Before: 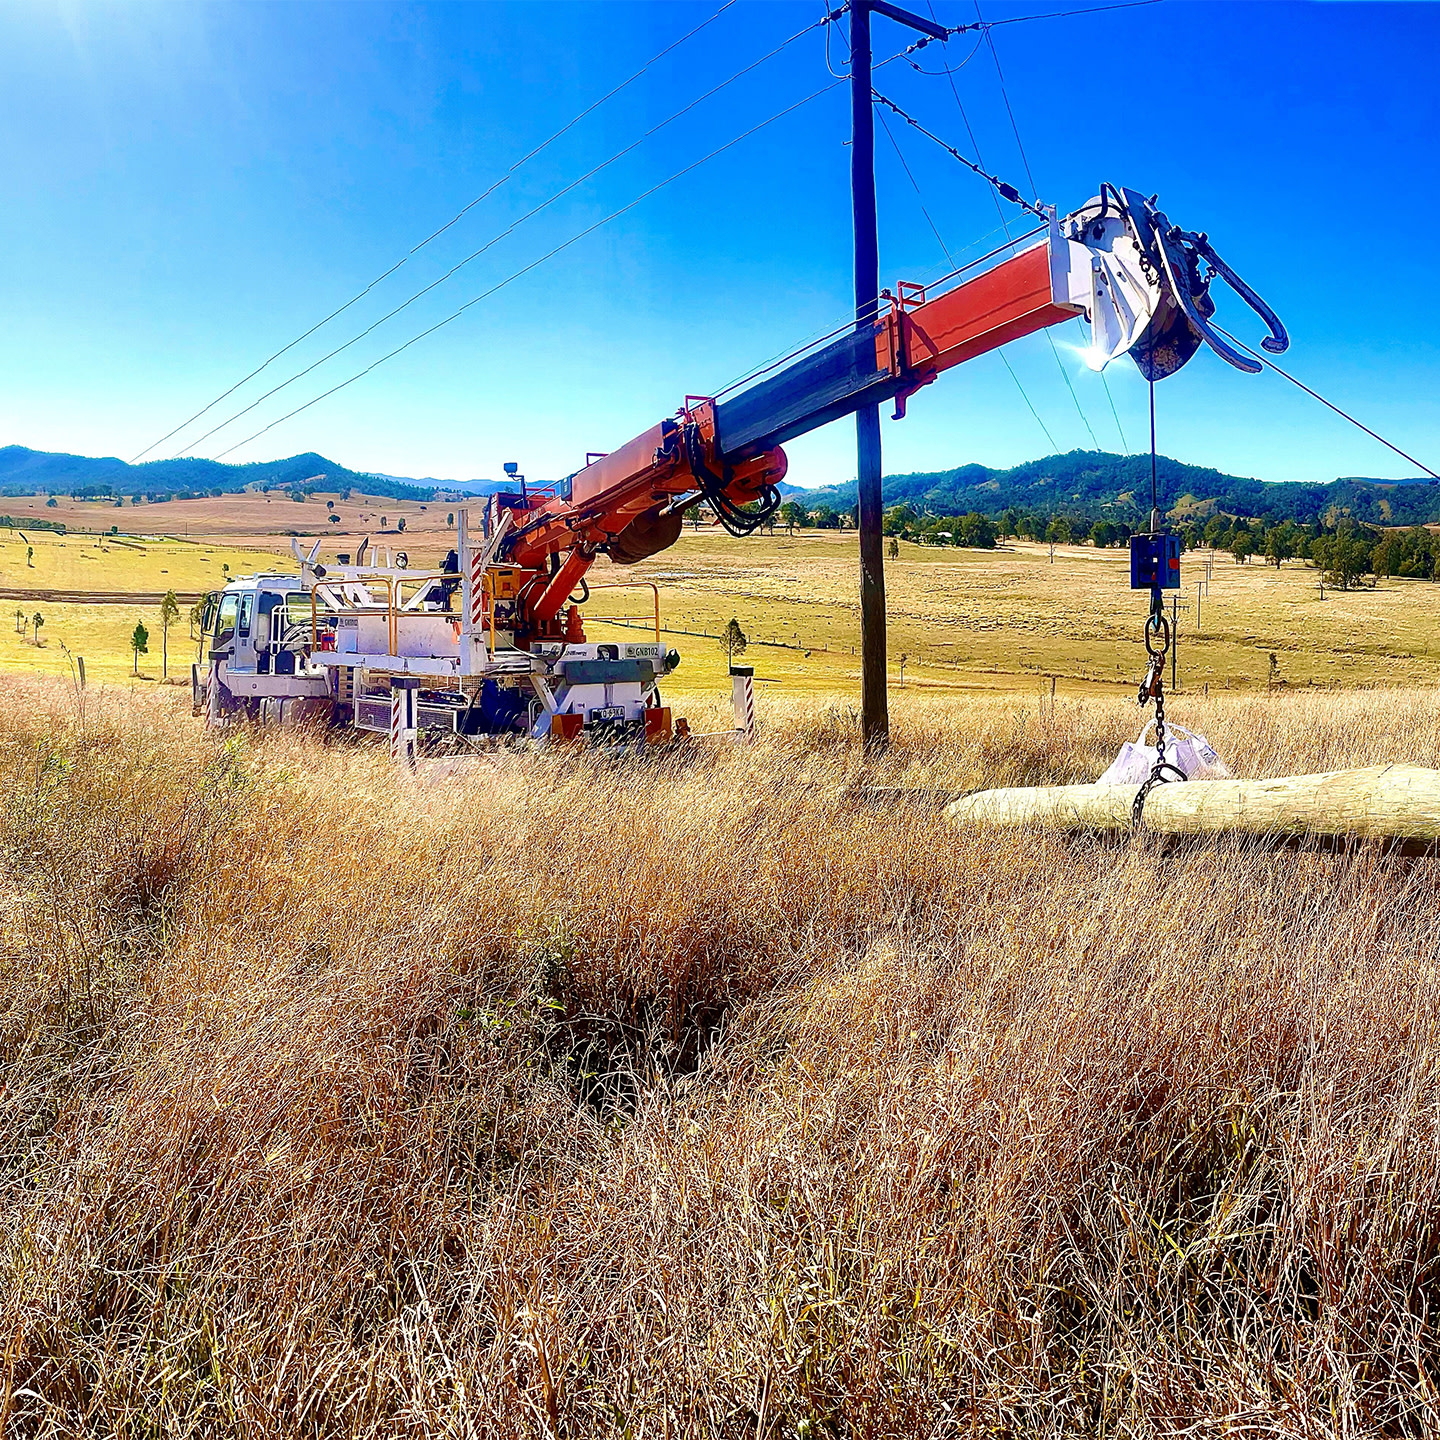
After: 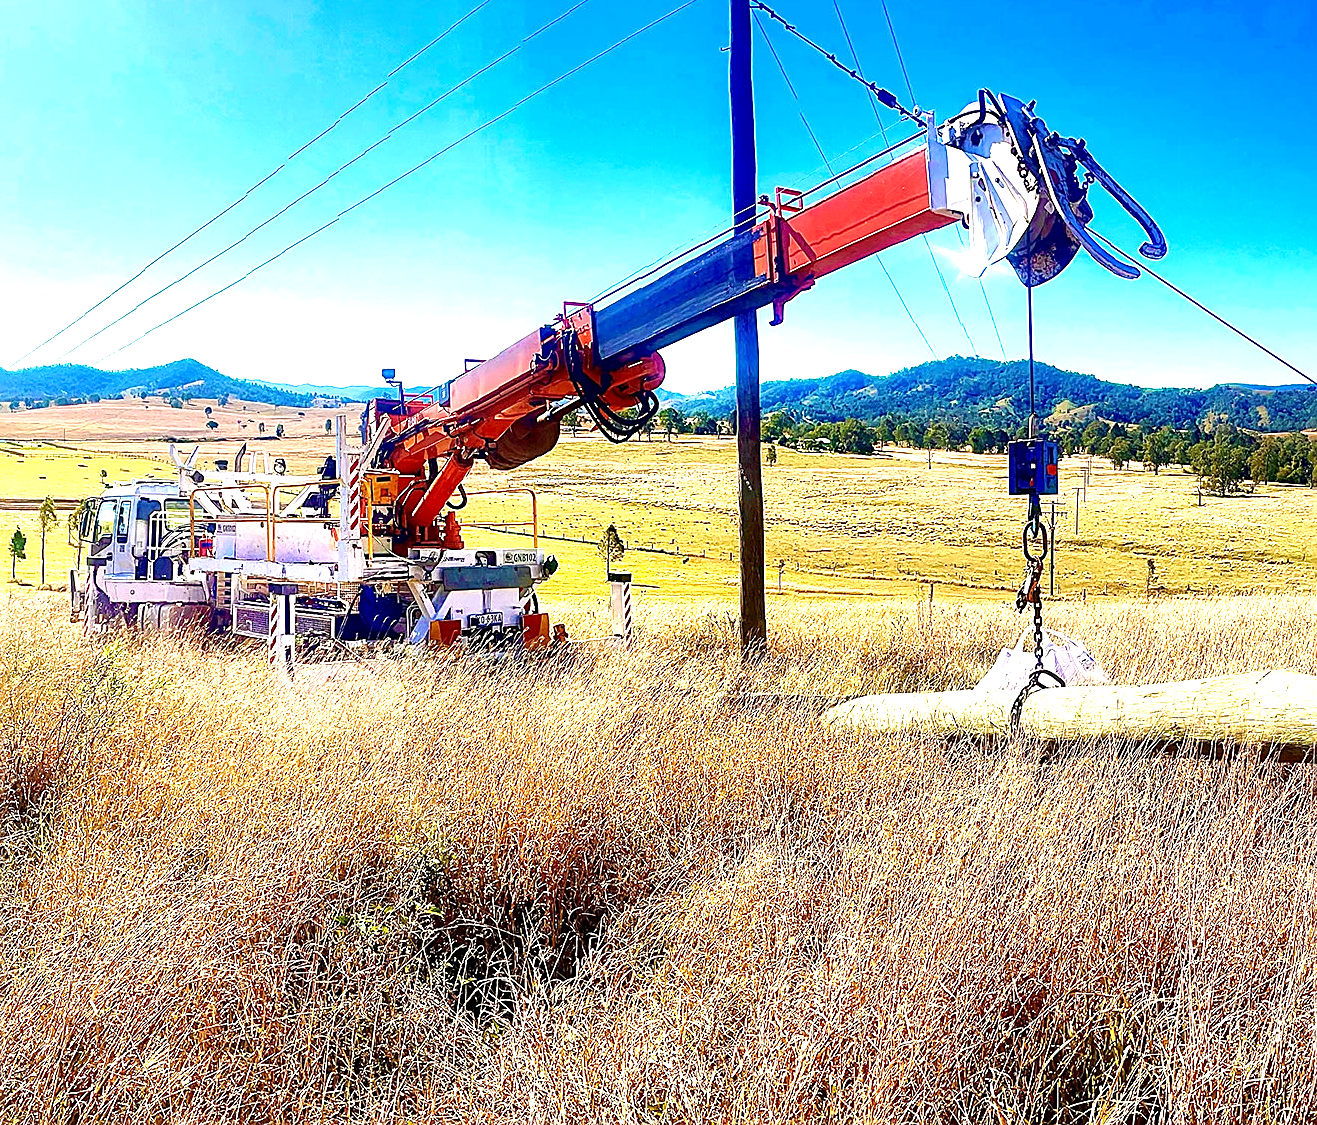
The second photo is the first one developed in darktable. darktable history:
crop: left 8.474%, top 6.593%, bottom 15.237%
exposure: black level correction 0.001, exposure 1 EV, compensate exposure bias true, compensate highlight preservation false
sharpen: on, module defaults
